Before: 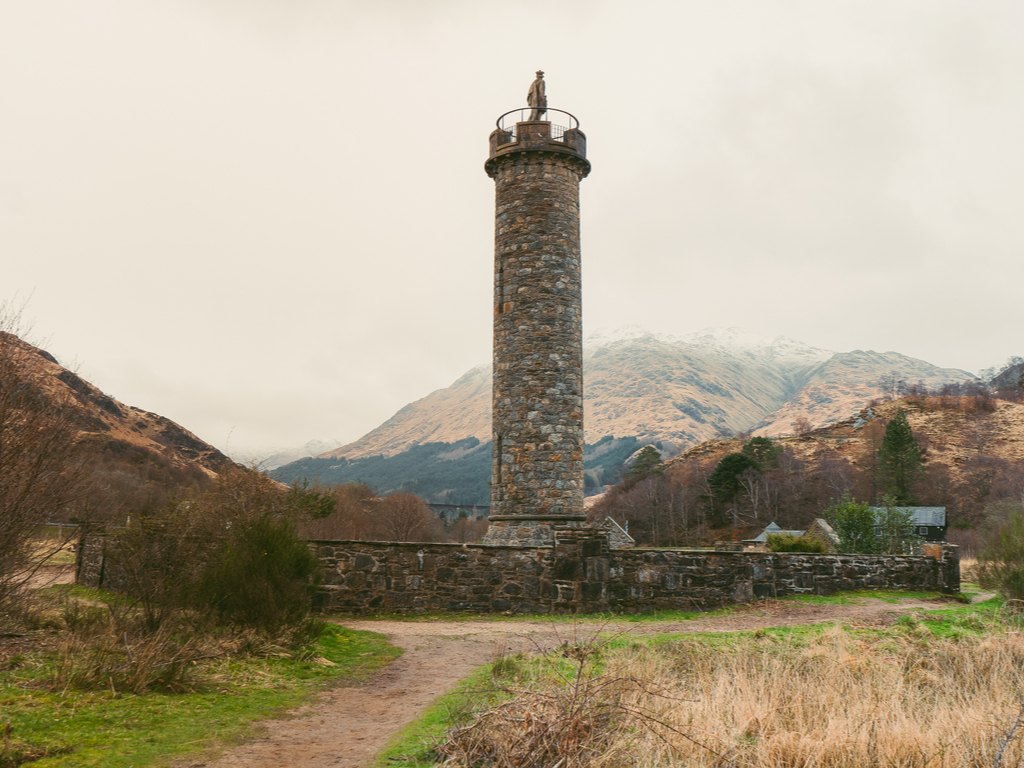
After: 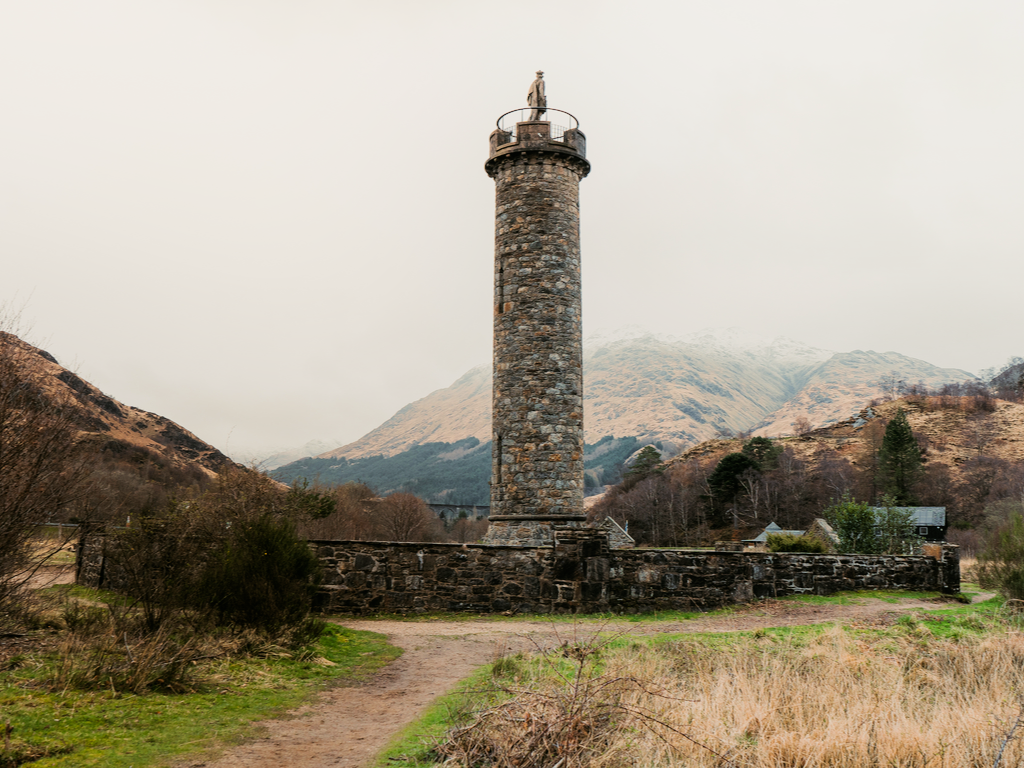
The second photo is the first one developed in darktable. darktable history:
filmic rgb: black relative exposure -5 EV, white relative exposure 3.5 EV, hardness 3.19, contrast 1.2, highlights saturation mix -50%
shadows and highlights: shadows -23.08, highlights 46.15, soften with gaussian
tone equalizer: on, module defaults
